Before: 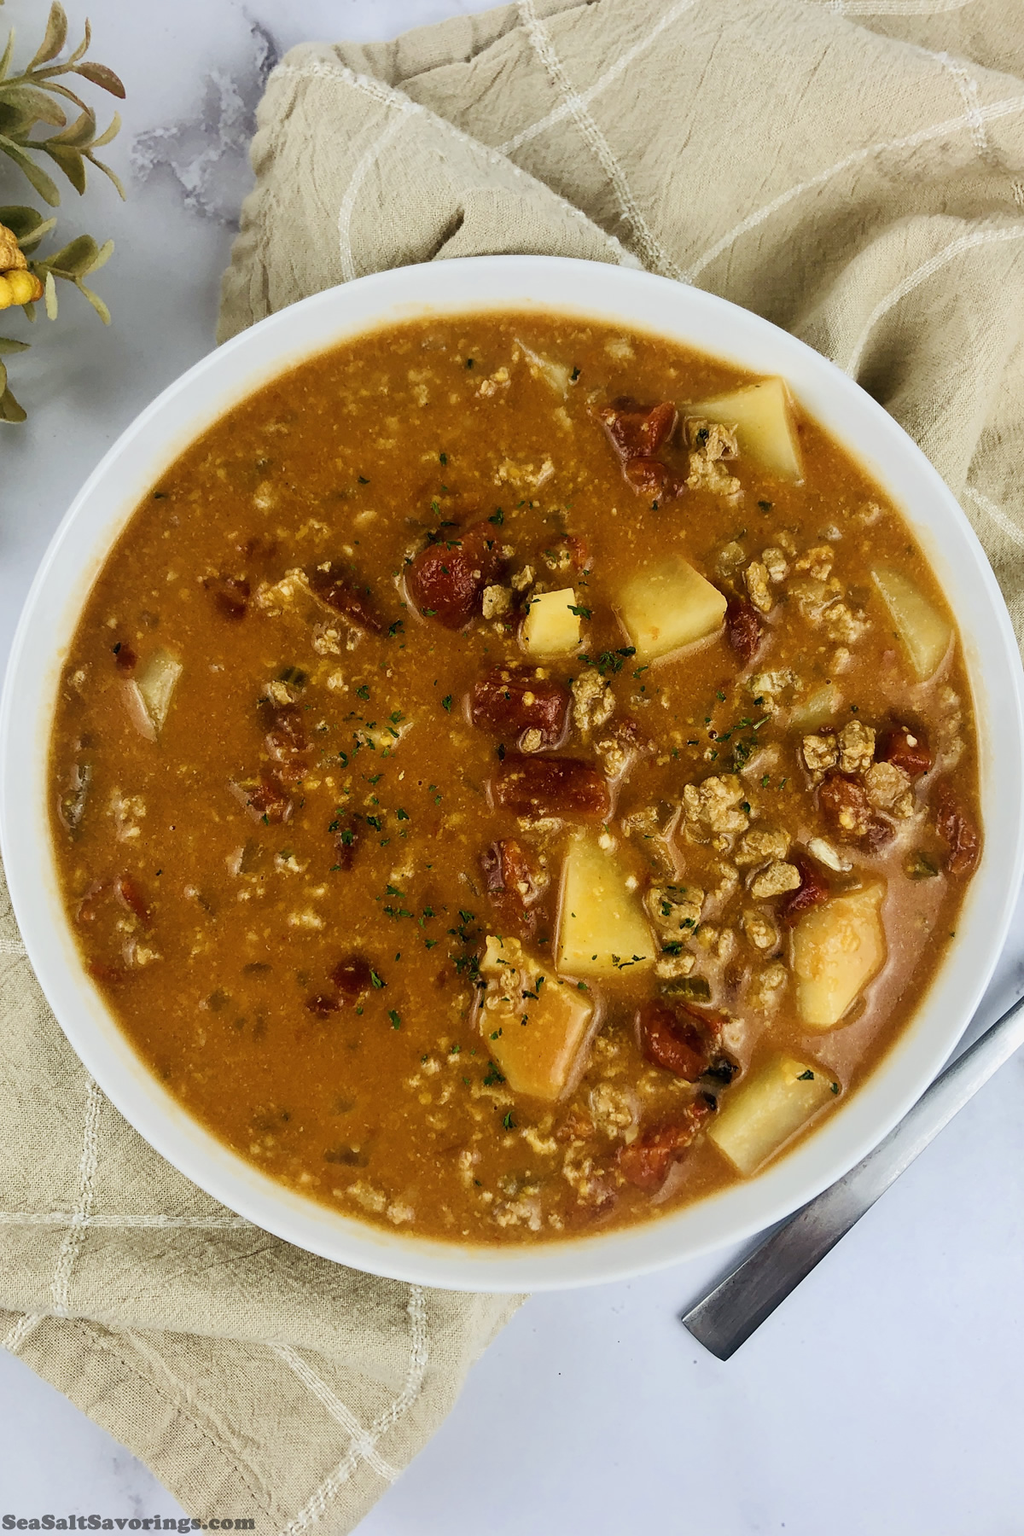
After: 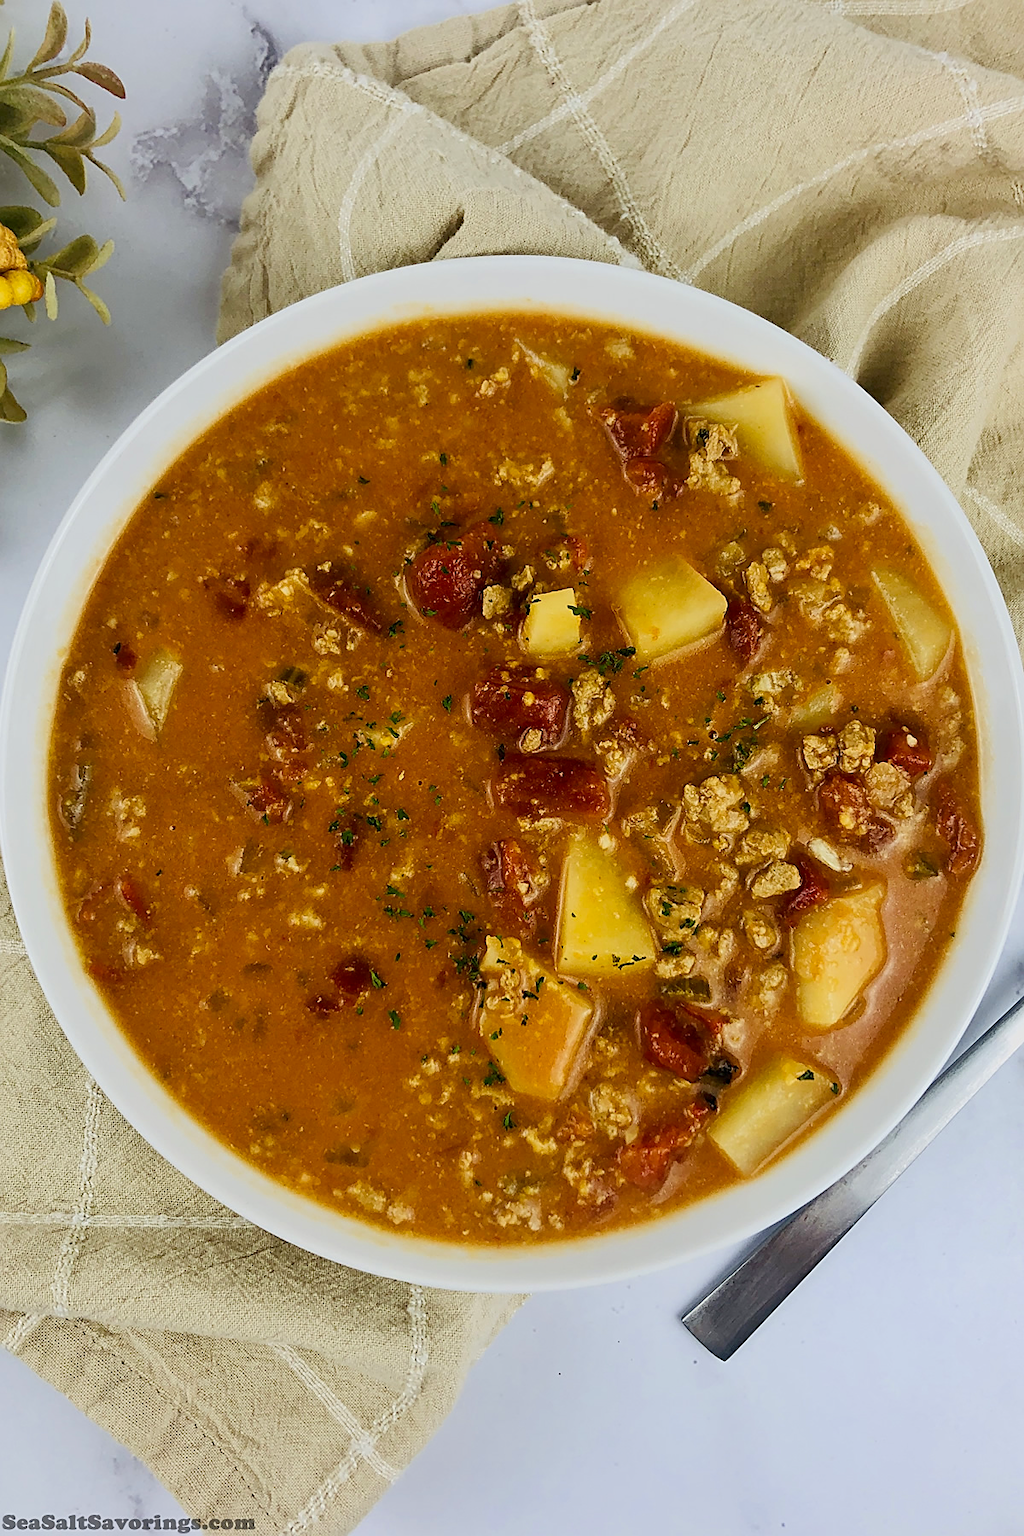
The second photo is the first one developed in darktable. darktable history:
color balance rgb: contrast -10%
contrast brightness saturation: contrast 0.08, saturation 0.2
sharpen: on, module defaults
